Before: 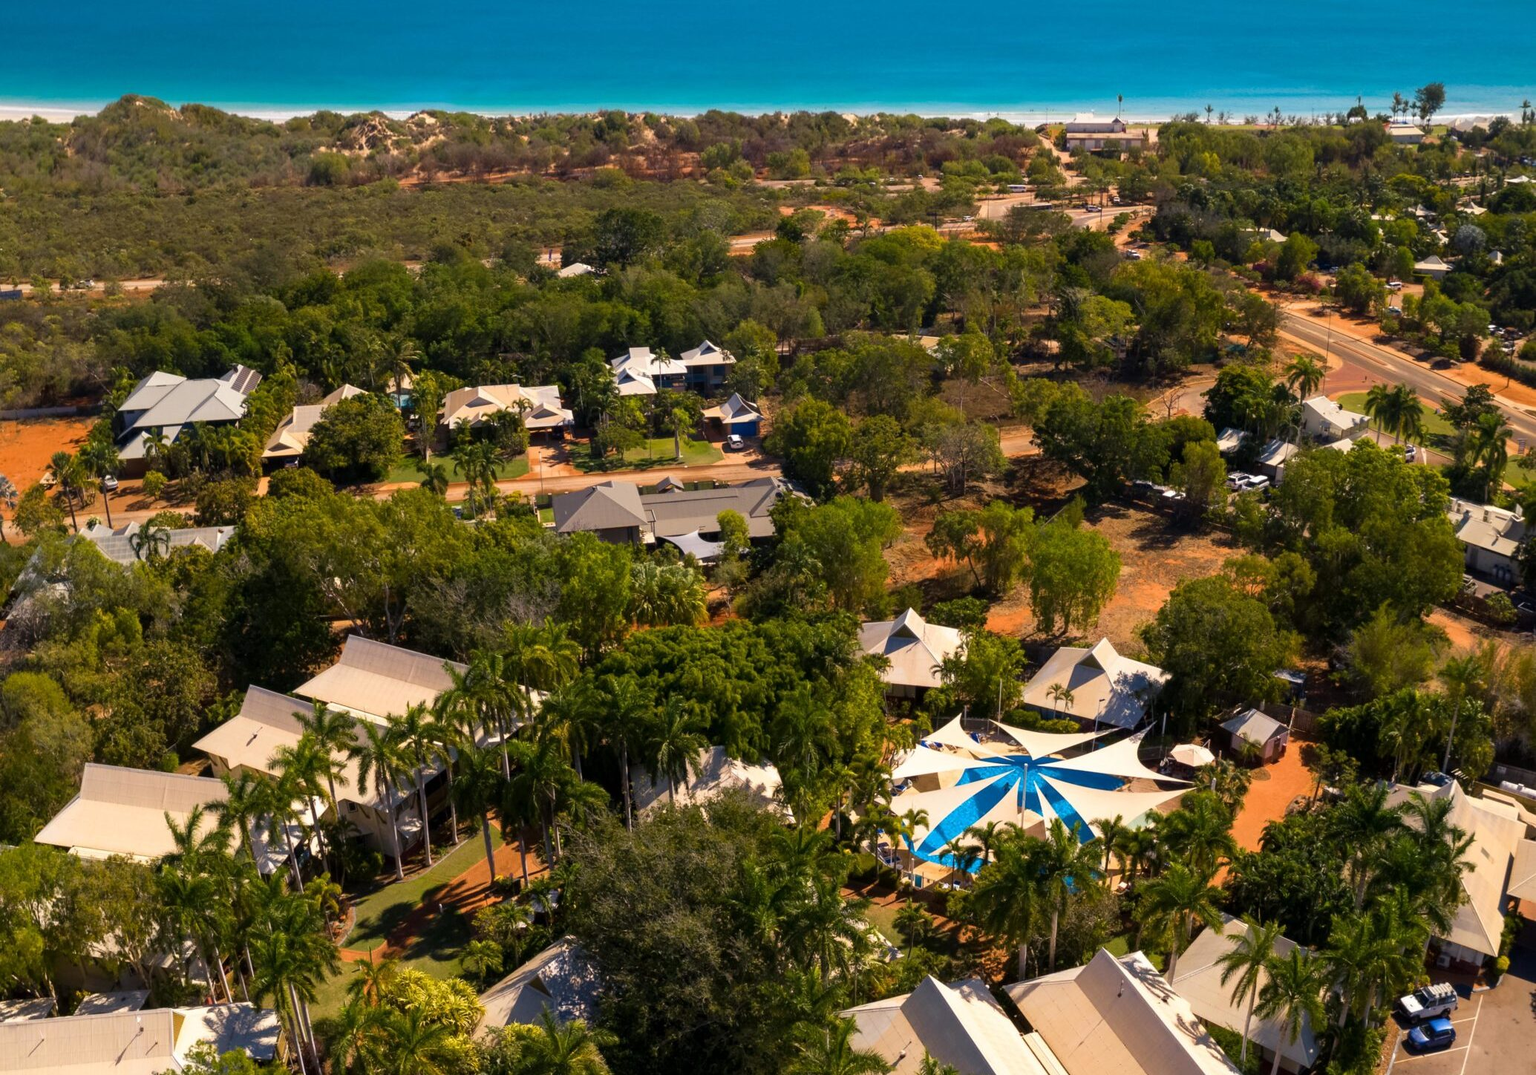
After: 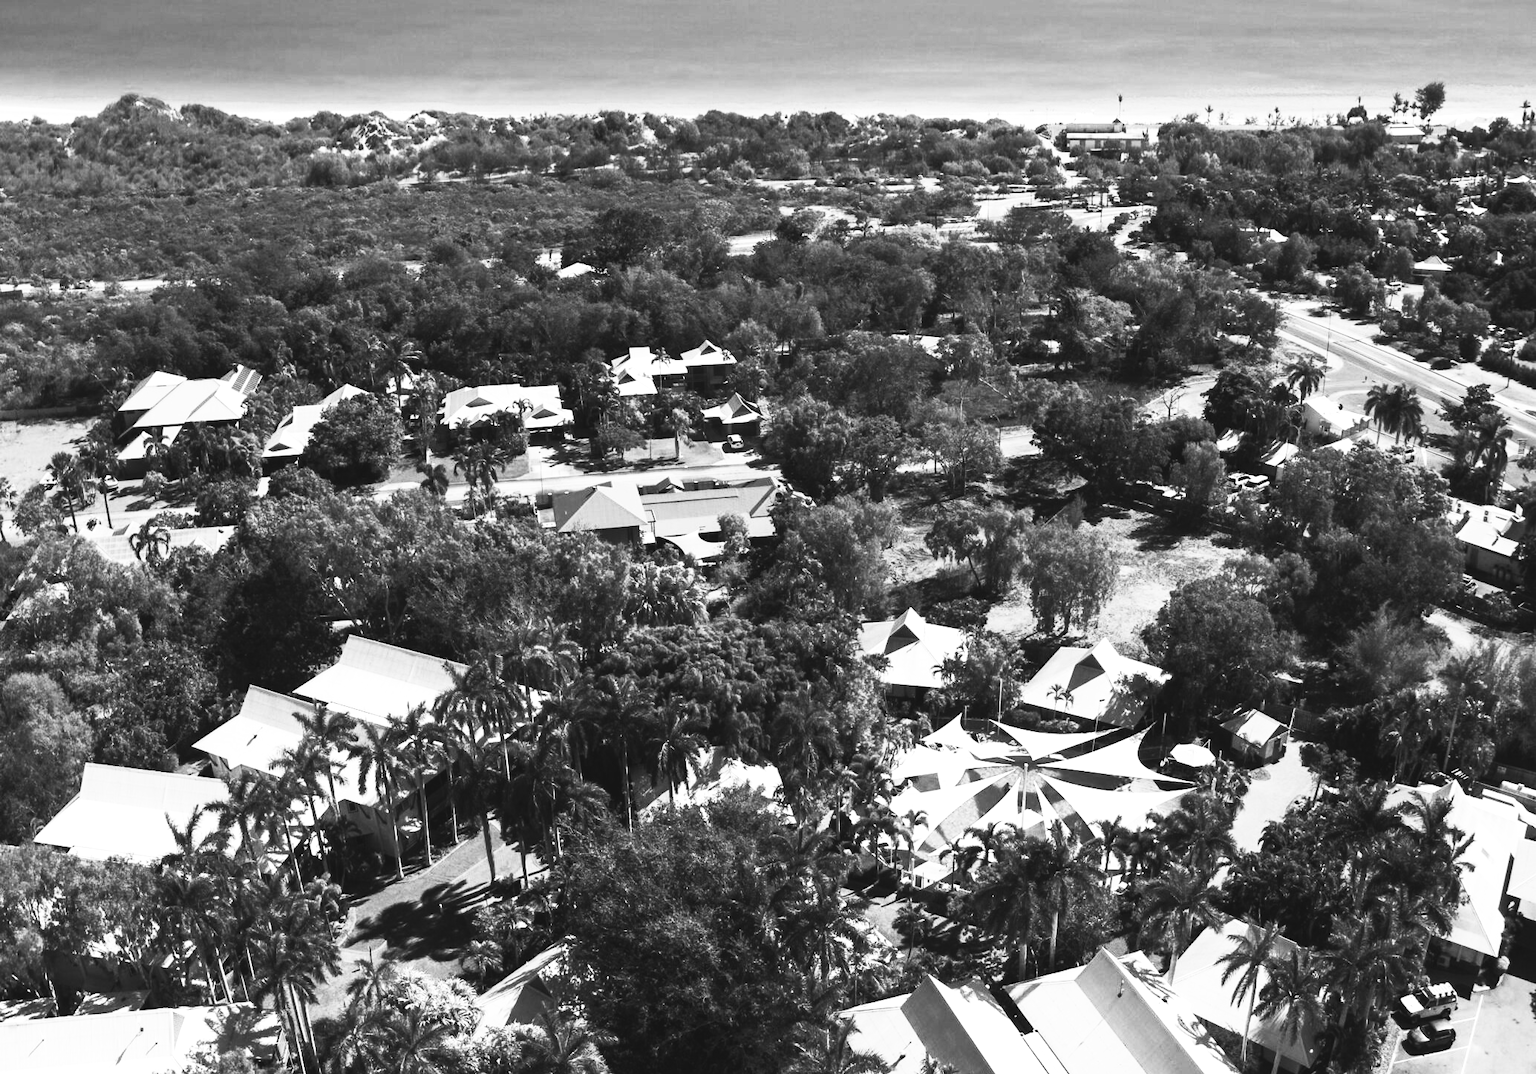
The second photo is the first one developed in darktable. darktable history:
color balance rgb: shadows lift › chroma 1%, shadows lift › hue 217.2°, power › hue 310.8°, highlights gain › chroma 1%, highlights gain › hue 54°, global offset › luminance 0.5%, global offset › hue 171.6°, perceptual saturation grading › global saturation 14.09%, perceptual saturation grading › highlights -25%, perceptual saturation grading › shadows 30%, perceptual brilliance grading › highlights 13.42%, perceptual brilliance grading › mid-tones 8.05%, perceptual brilliance grading › shadows -17.45%, global vibrance 25%
contrast brightness saturation: contrast 0.53, brightness 0.47, saturation -1
